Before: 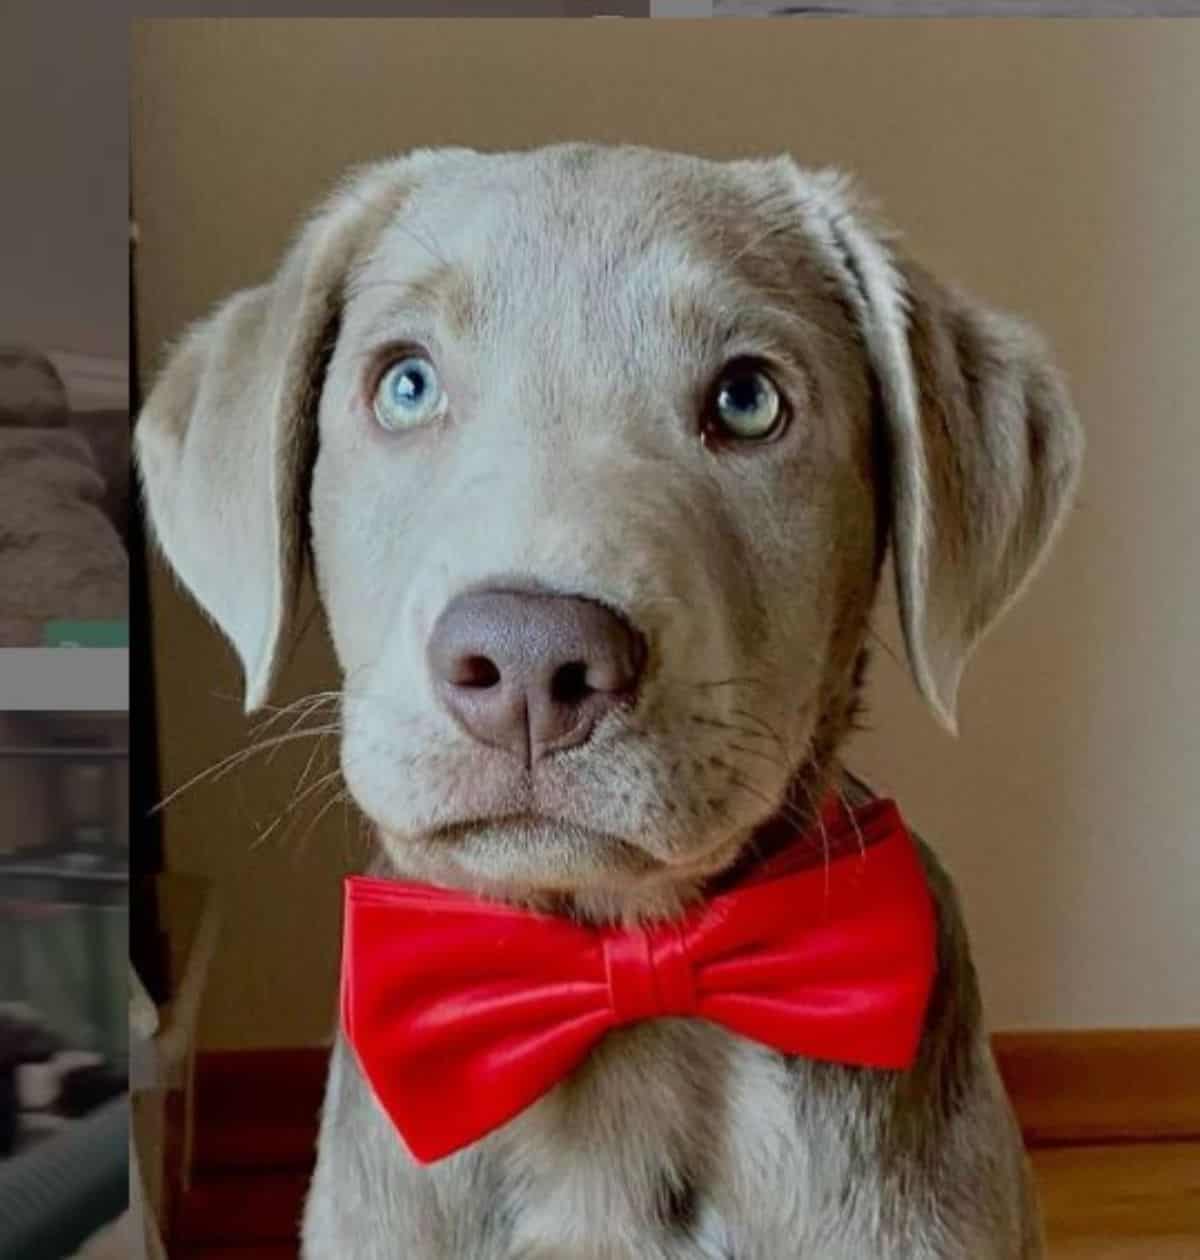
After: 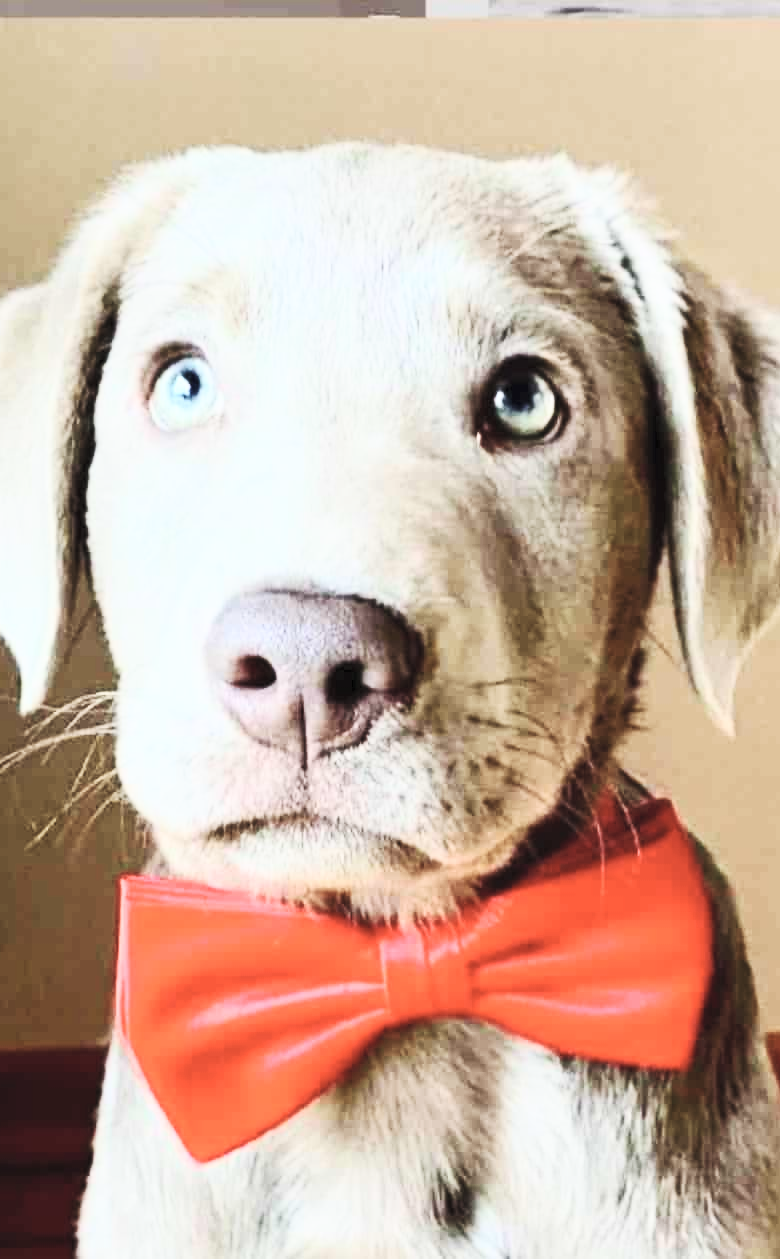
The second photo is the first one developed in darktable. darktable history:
base curve: curves: ch0 [(0, 0) (0.028, 0.03) (0.121, 0.232) (0.46, 0.748) (0.859, 0.968) (1, 1)], preserve colors none
contrast brightness saturation: contrast 0.422, brightness 0.563, saturation -0.207
crop and rotate: left 18.673%, right 16.247%
